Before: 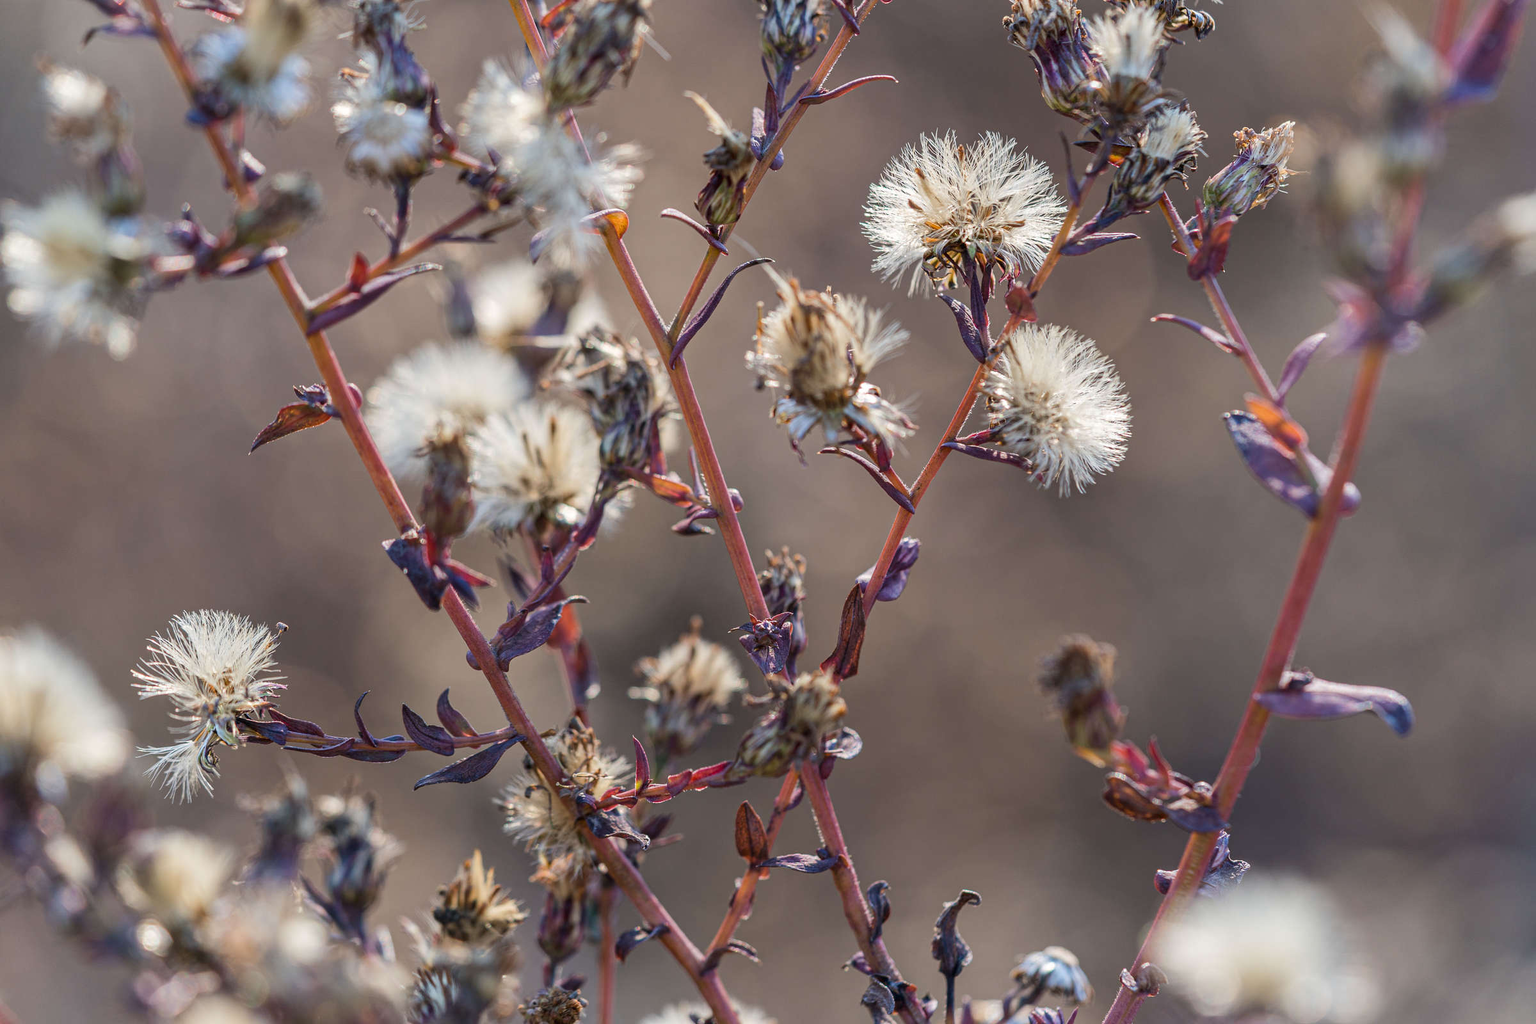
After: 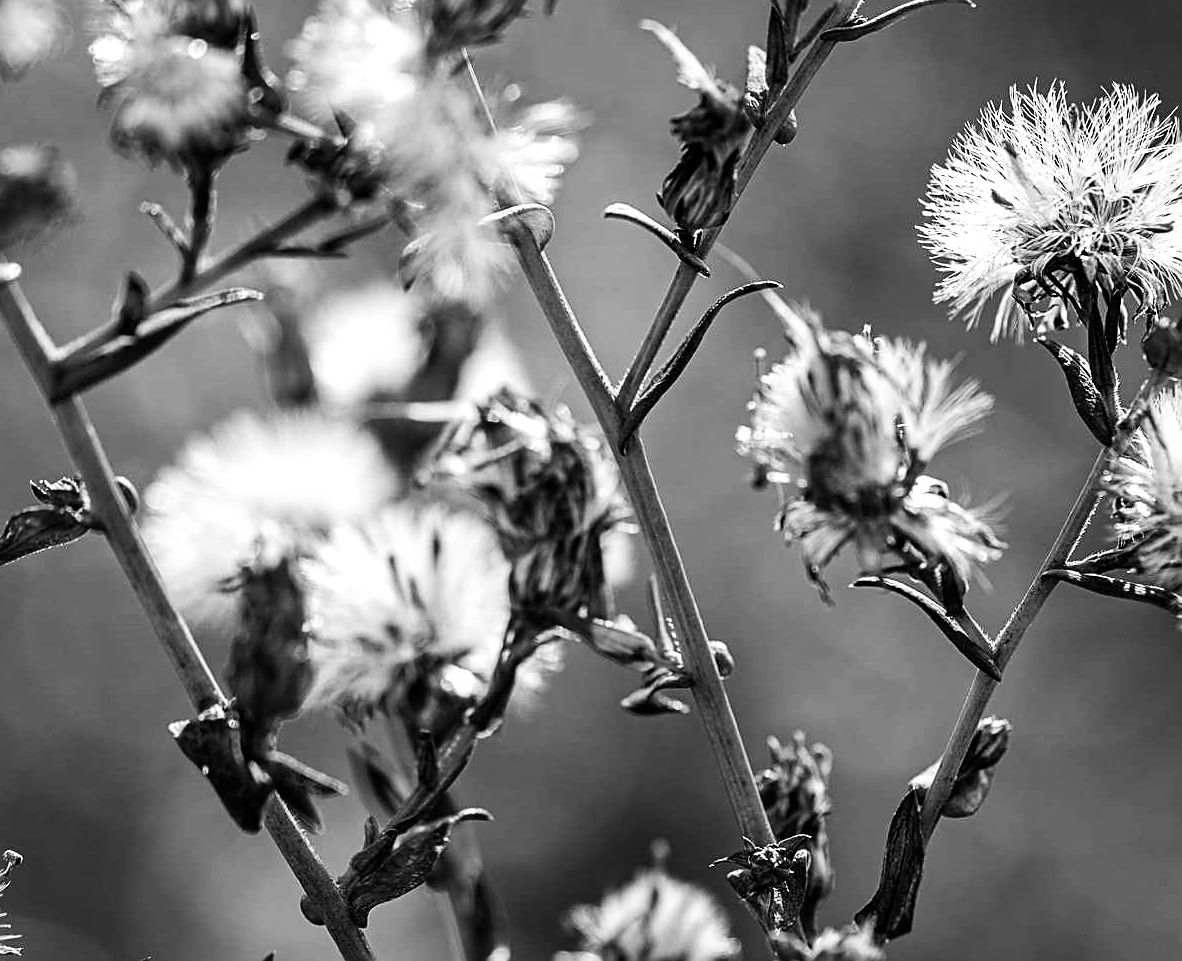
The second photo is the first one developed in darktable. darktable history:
monochrome: on, module defaults
filmic rgb: black relative exposure -6.43 EV, white relative exposure 2.43 EV, threshold 3 EV, hardness 5.27, latitude 0.1%, contrast 1.425, highlights saturation mix 2%, preserve chrominance no, color science v5 (2021), contrast in shadows safe, contrast in highlights safe, enable highlight reconstruction true
sharpen: on, module defaults
color balance rgb: linear chroma grading › global chroma 9%, perceptual saturation grading › global saturation 36%, perceptual saturation grading › shadows 35%, perceptual brilliance grading › global brilliance 15%, perceptual brilliance grading › shadows -35%, global vibrance 15%
crop: left 17.835%, top 7.675%, right 32.881%, bottom 32.213%
